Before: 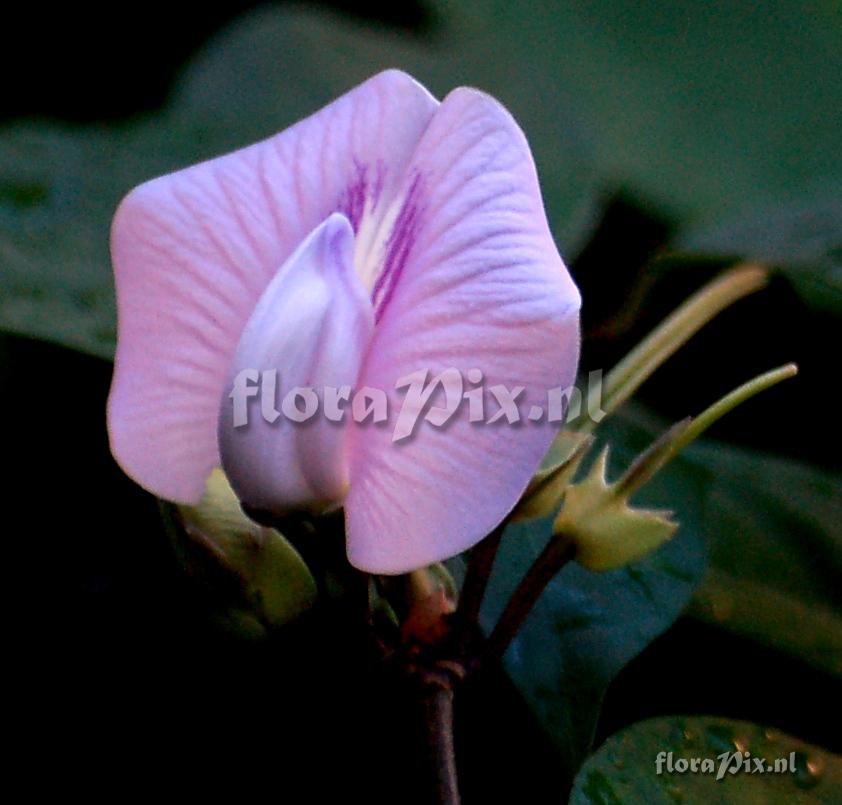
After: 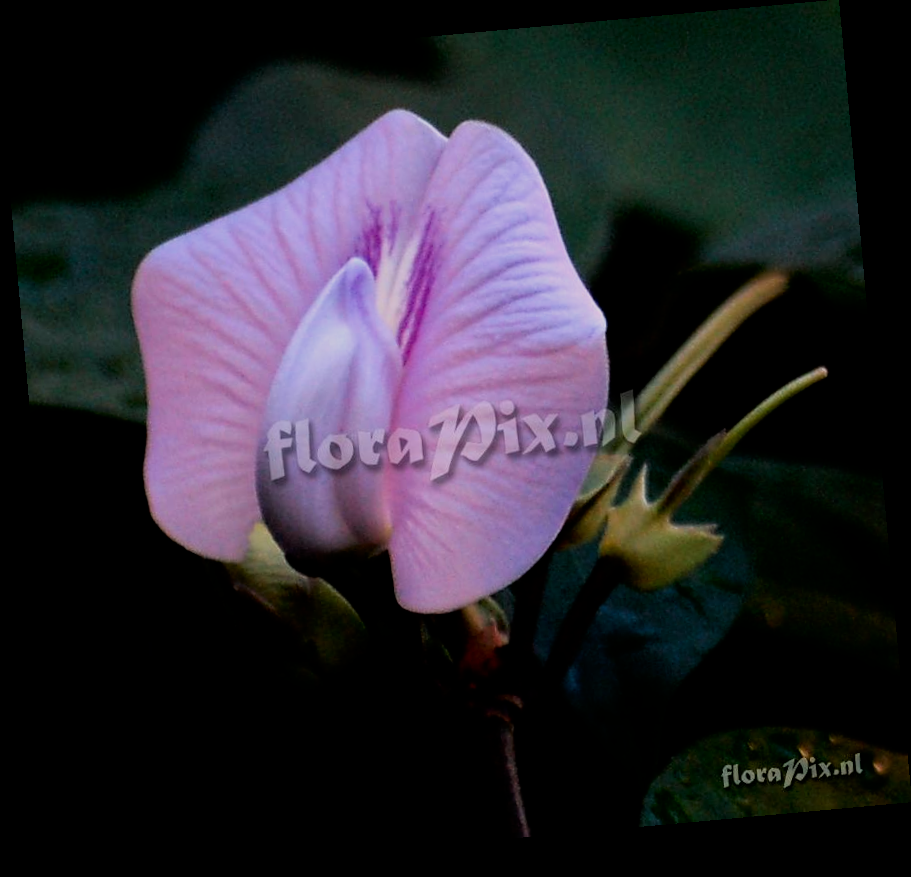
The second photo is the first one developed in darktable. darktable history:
rotate and perspective: rotation -5.2°, automatic cropping off
contrast brightness saturation: brightness -0.09
filmic rgb: black relative exposure -7.75 EV, white relative exposure 4.4 EV, threshold 3 EV, hardness 3.76, latitude 50%, contrast 1.1, color science v5 (2021), contrast in shadows safe, contrast in highlights safe, enable highlight reconstruction true
